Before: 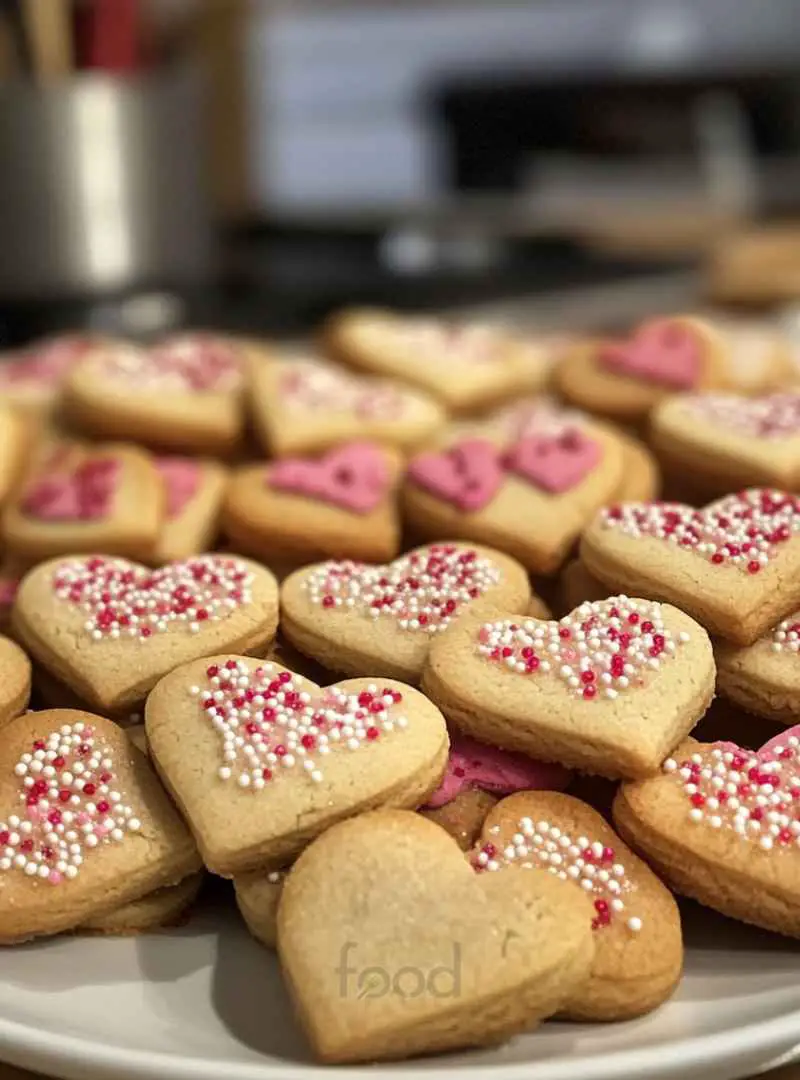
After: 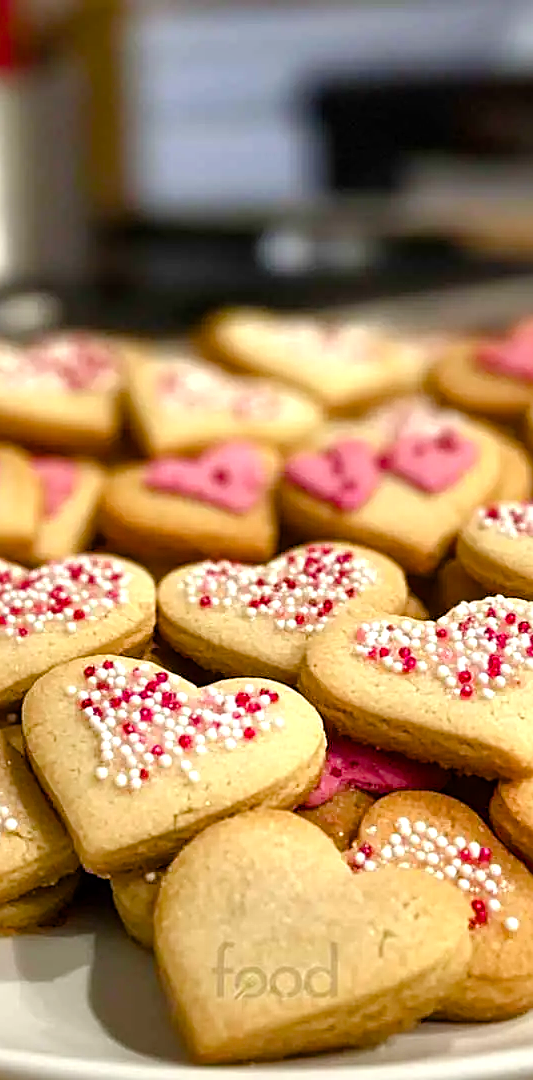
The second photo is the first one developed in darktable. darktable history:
color balance rgb: perceptual saturation grading › global saturation 20%, perceptual saturation grading › highlights -25.769%, perceptual saturation grading › shadows 49.453%, global vibrance 20%
crop: left 15.378%, right 17.876%
tone equalizer: -8 EV -0.447 EV, -7 EV -0.412 EV, -6 EV -0.312 EV, -5 EV -0.204 EV, -3 EV 0.253 EV, -2 EV 0.306 EV, -1 EV 0.374 EV, +0 EV 0.422 EV
sharpen: on, module defaults
